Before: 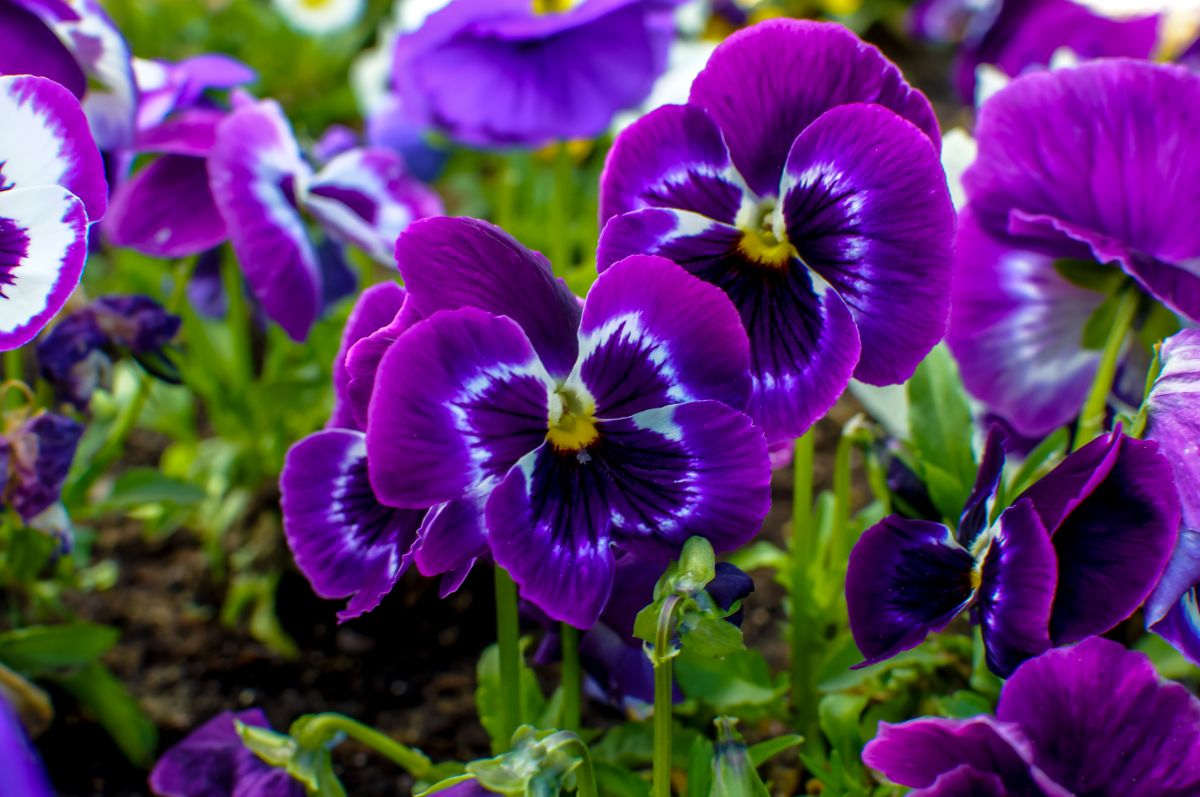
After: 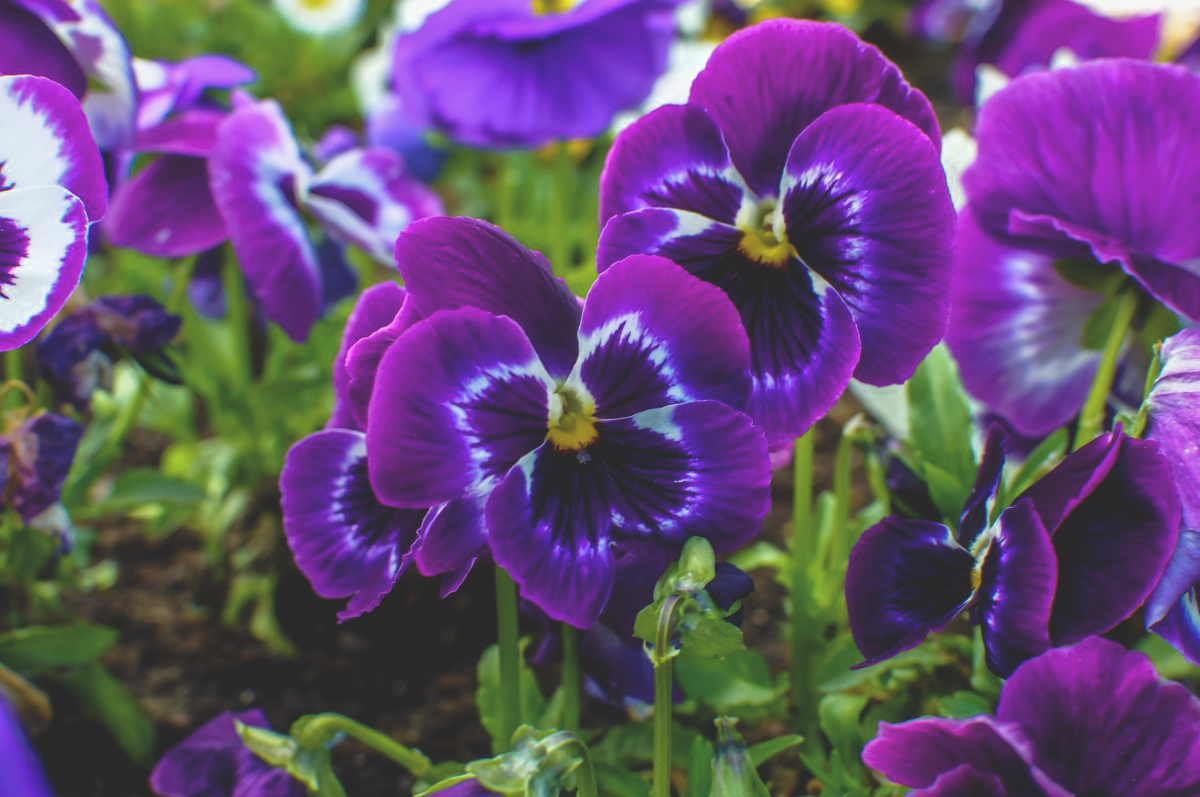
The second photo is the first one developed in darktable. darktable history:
exposure: black level correction -0.024, exposure -0.117 EV, compensate highlight preservation false
color zones: curves: ch0 [(0.25, 0.5) (0.463, 0.627) (0.484, 0.637) (0.75, 0.5)]
